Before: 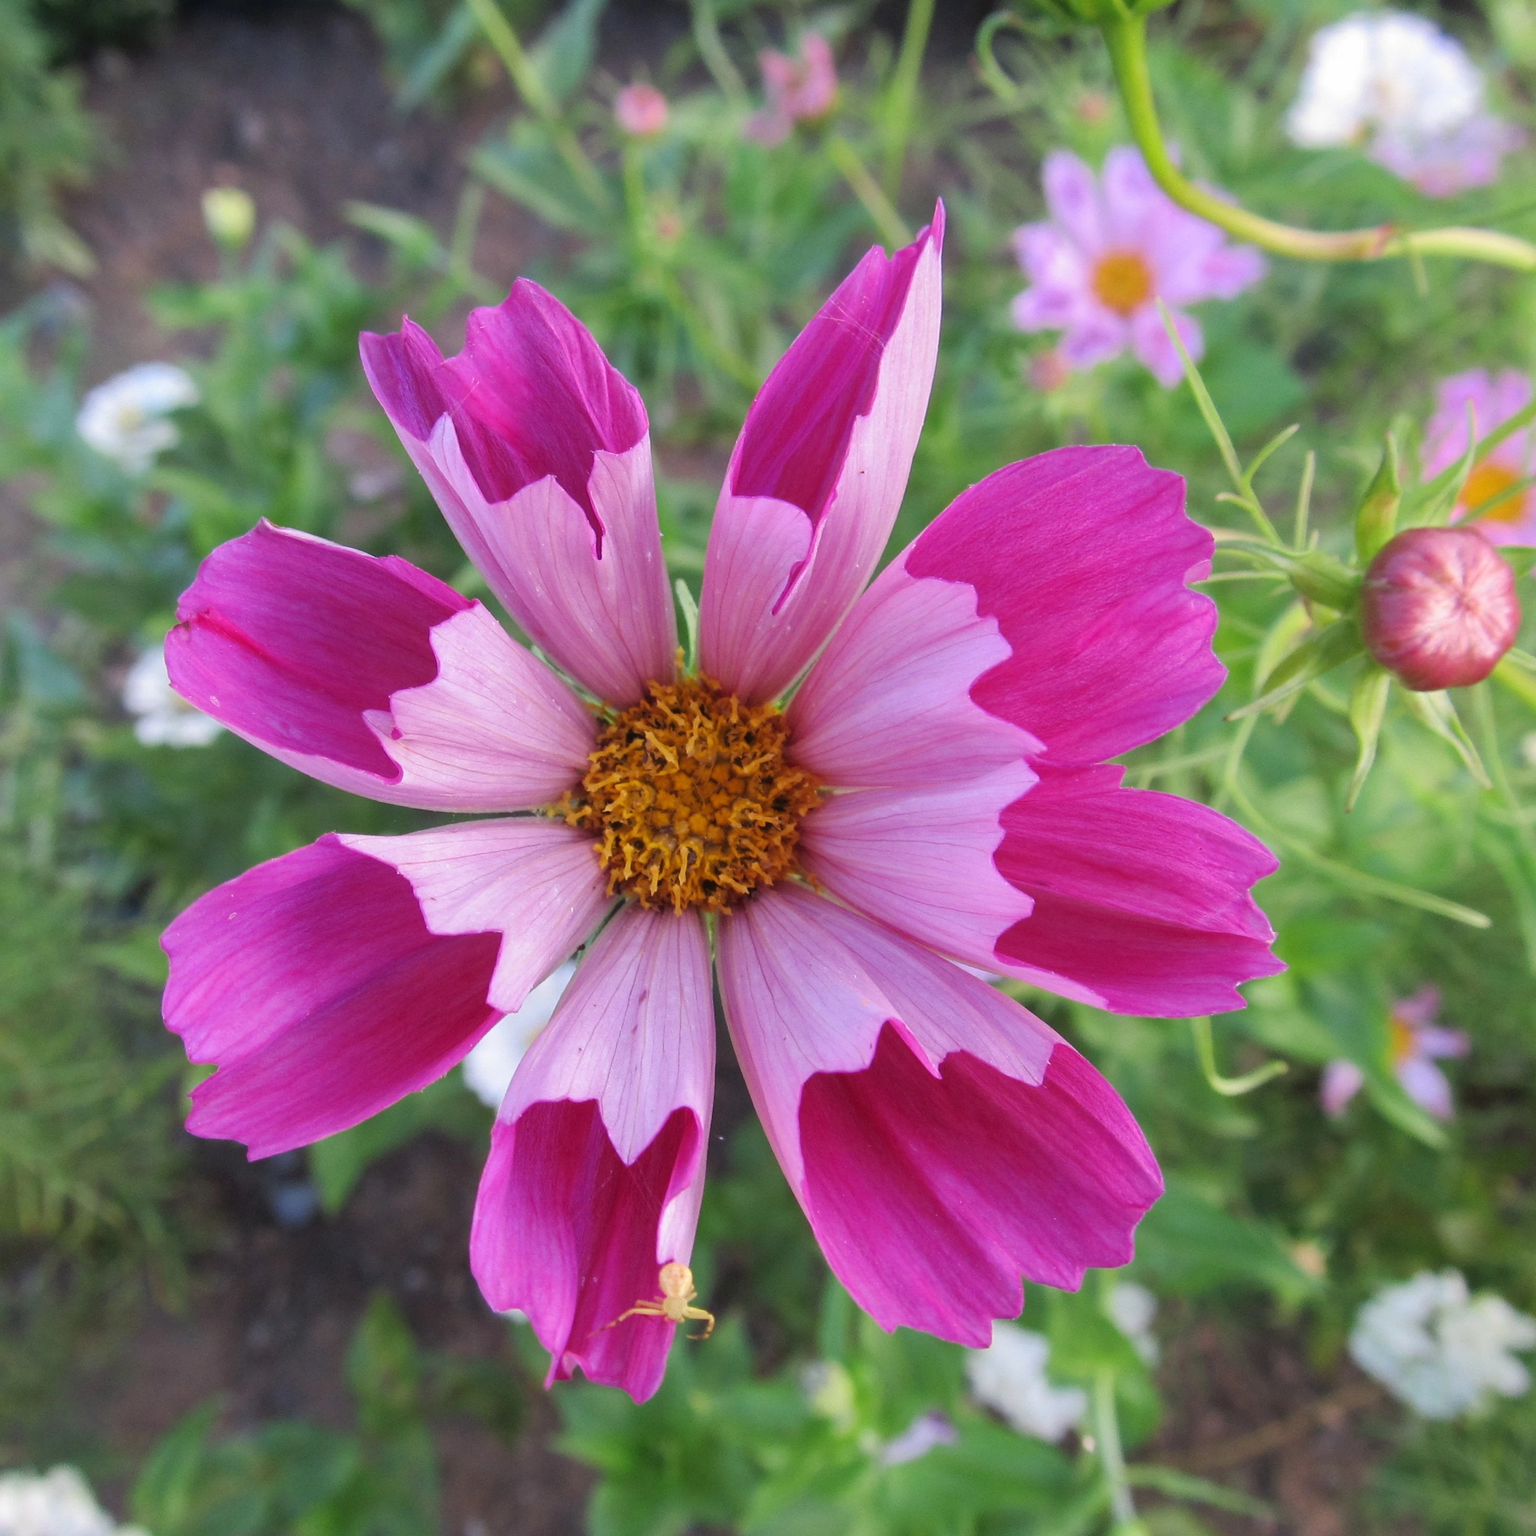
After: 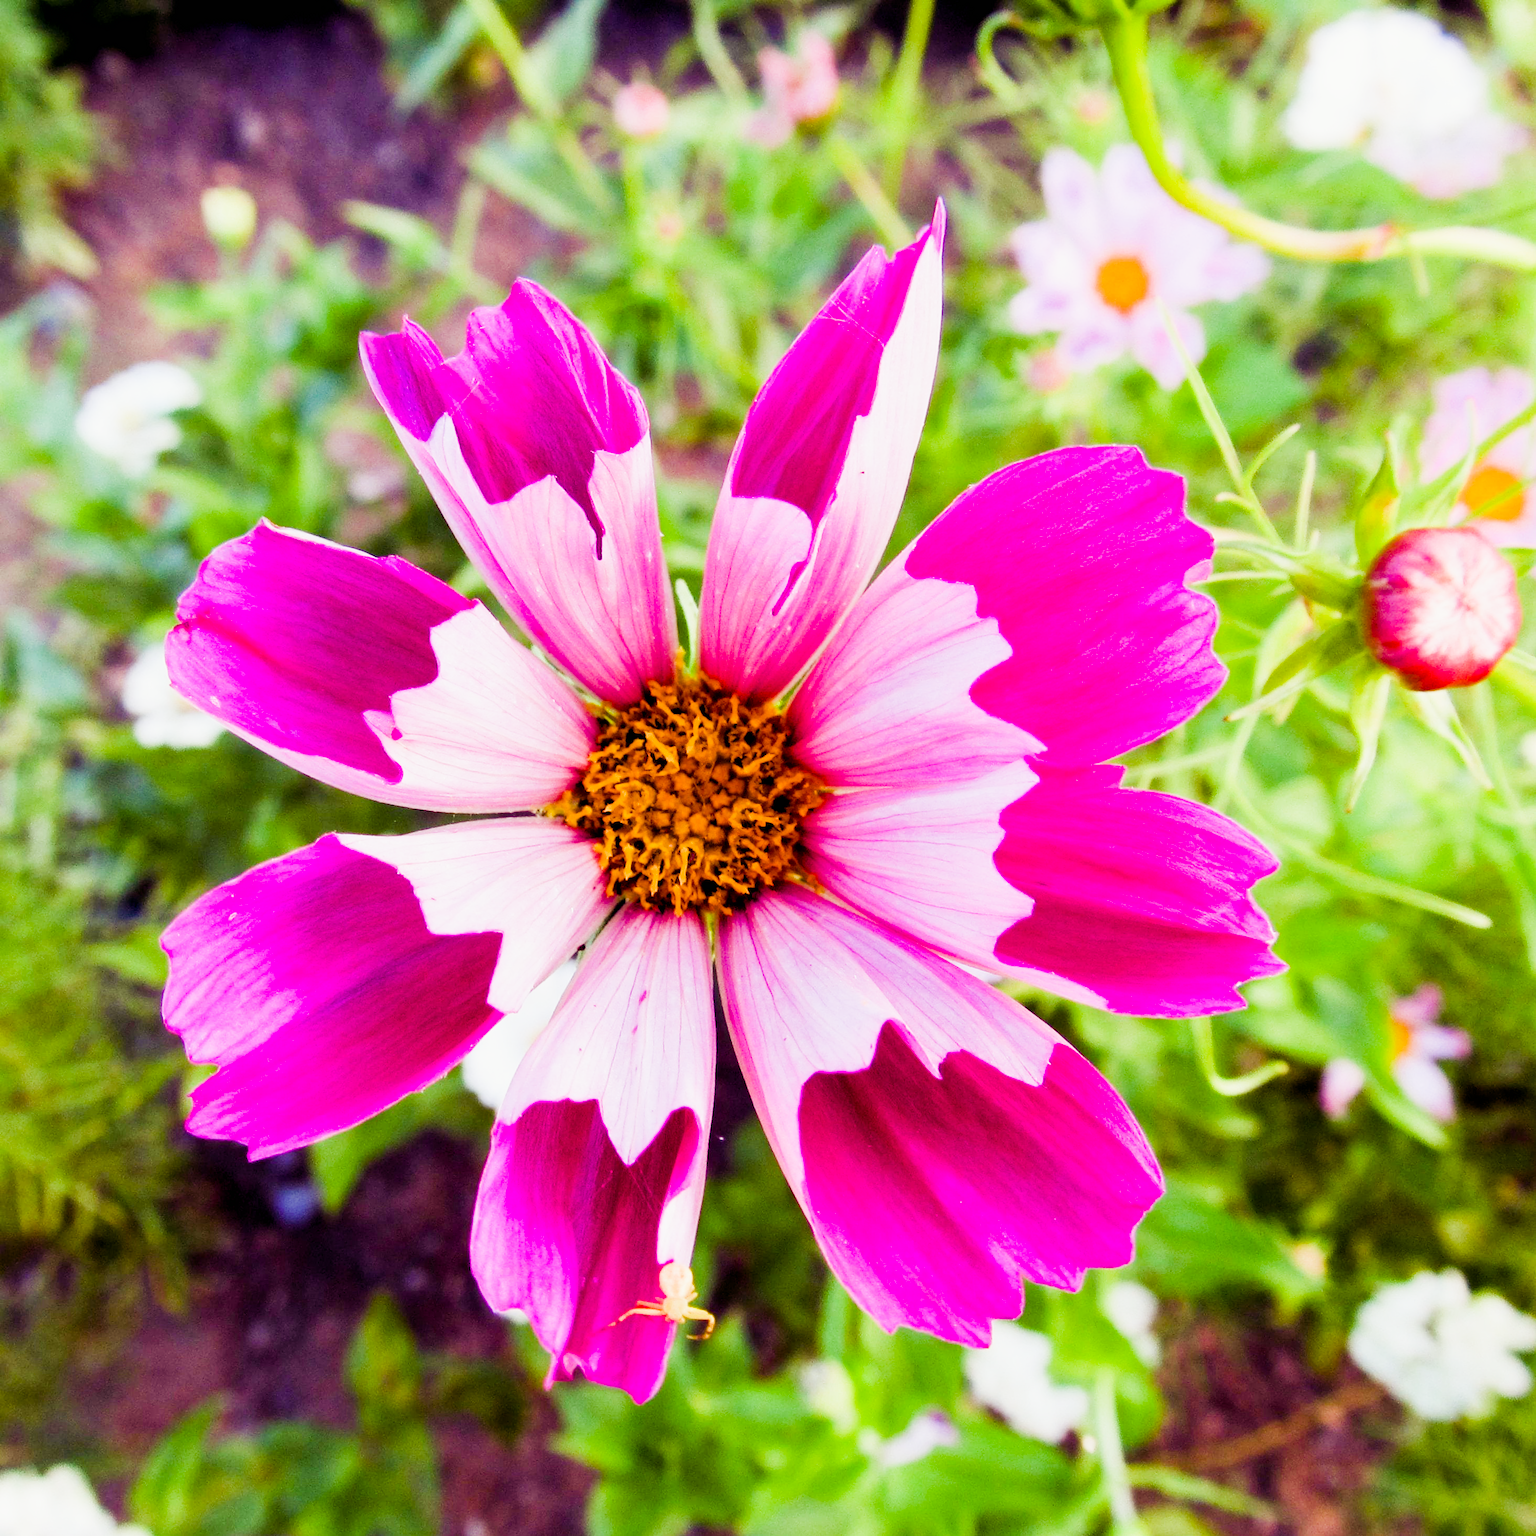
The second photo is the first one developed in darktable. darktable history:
exposure: black level correction 0.012, exposure 0.7 EV, compensate exposure bias true, compensate highlight preservation false
color balance rgb: shadows lift › luminance -21.66%, shadows lift › chroma 8.98%, shadows lift › hue 283.37°, power › chroma 1.55%, power › hue 25.59°, highlights gain › luminance 6.08%, highlights gain › chroma 2.55%, highlights gain › hue 90°, global offset › luminance -0.87%, perceptual saturation grading › global saturation 27.49%, perceptual saturation grading › highlights -28.39%, perceptual saturation grading › mid-tones 15.22%, perceptual saturation grading › shadows 33.98%, perceptual brilliance grading › highlights 10%, perceptual brilliance grading › mid-tones 5%
sigmoid: contrast 1.8
